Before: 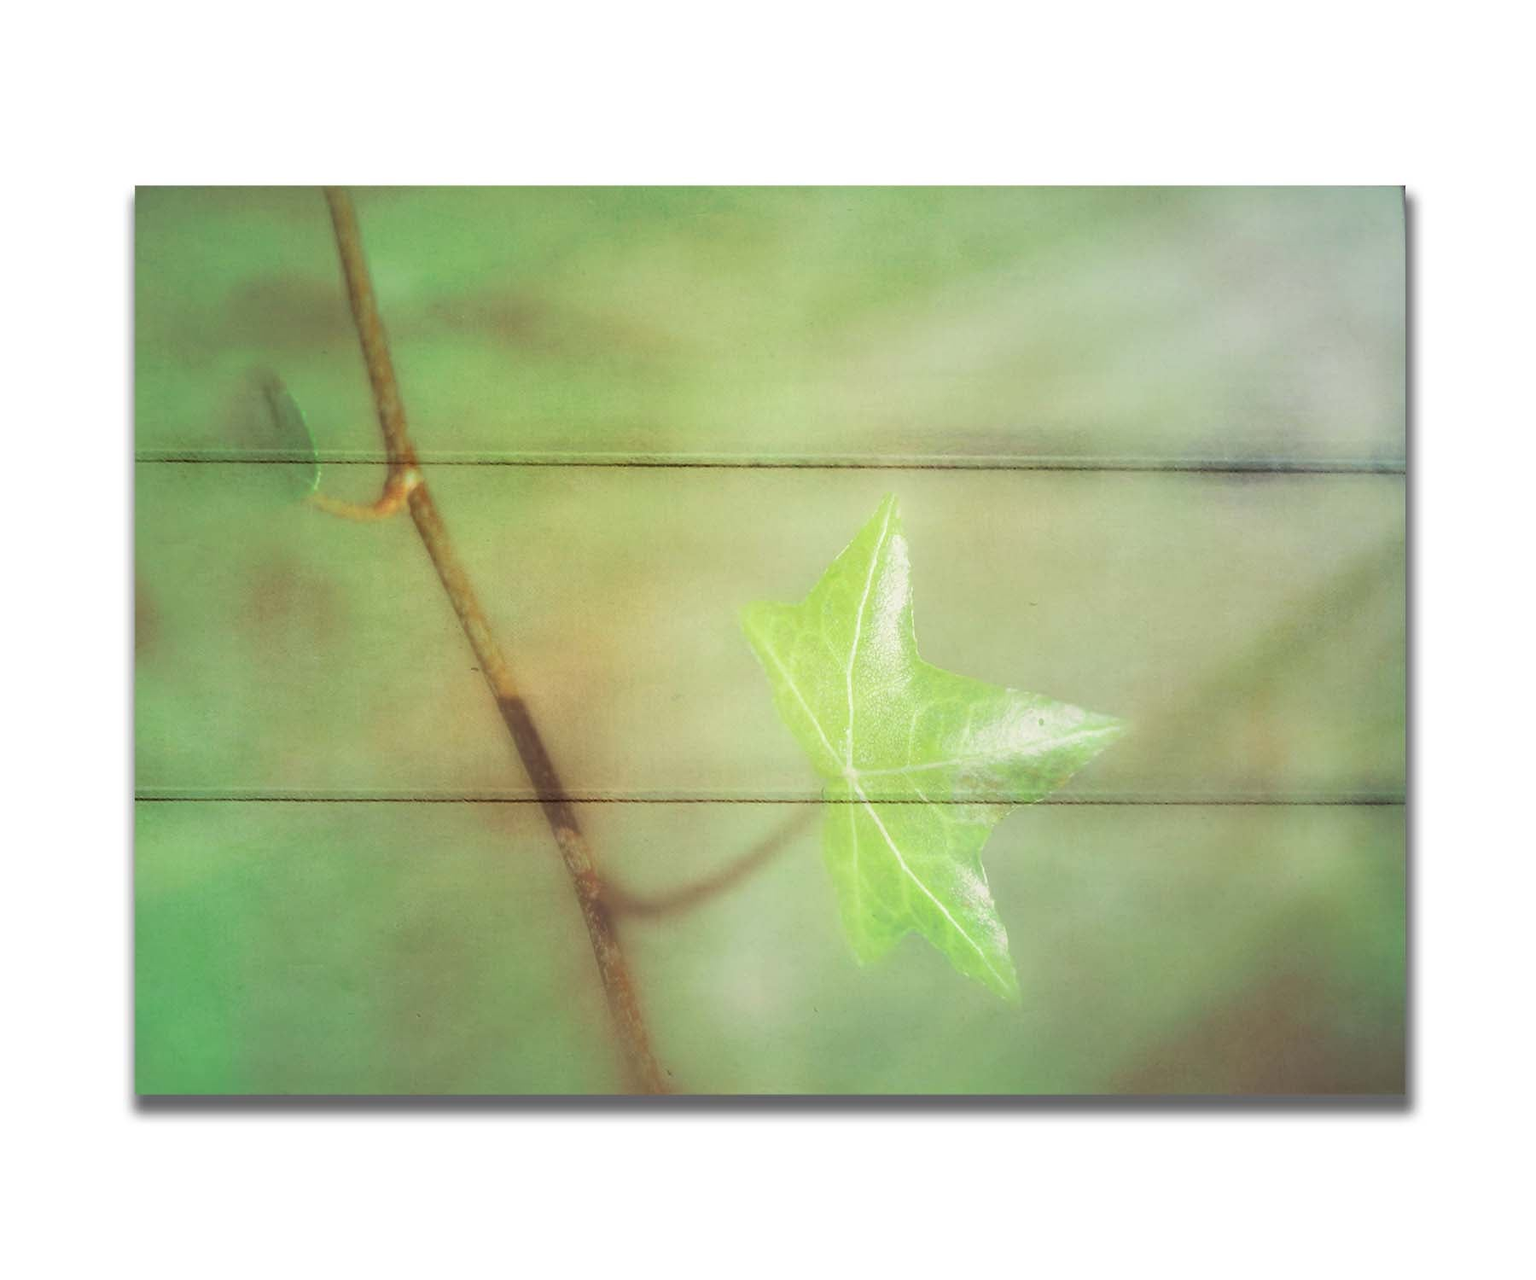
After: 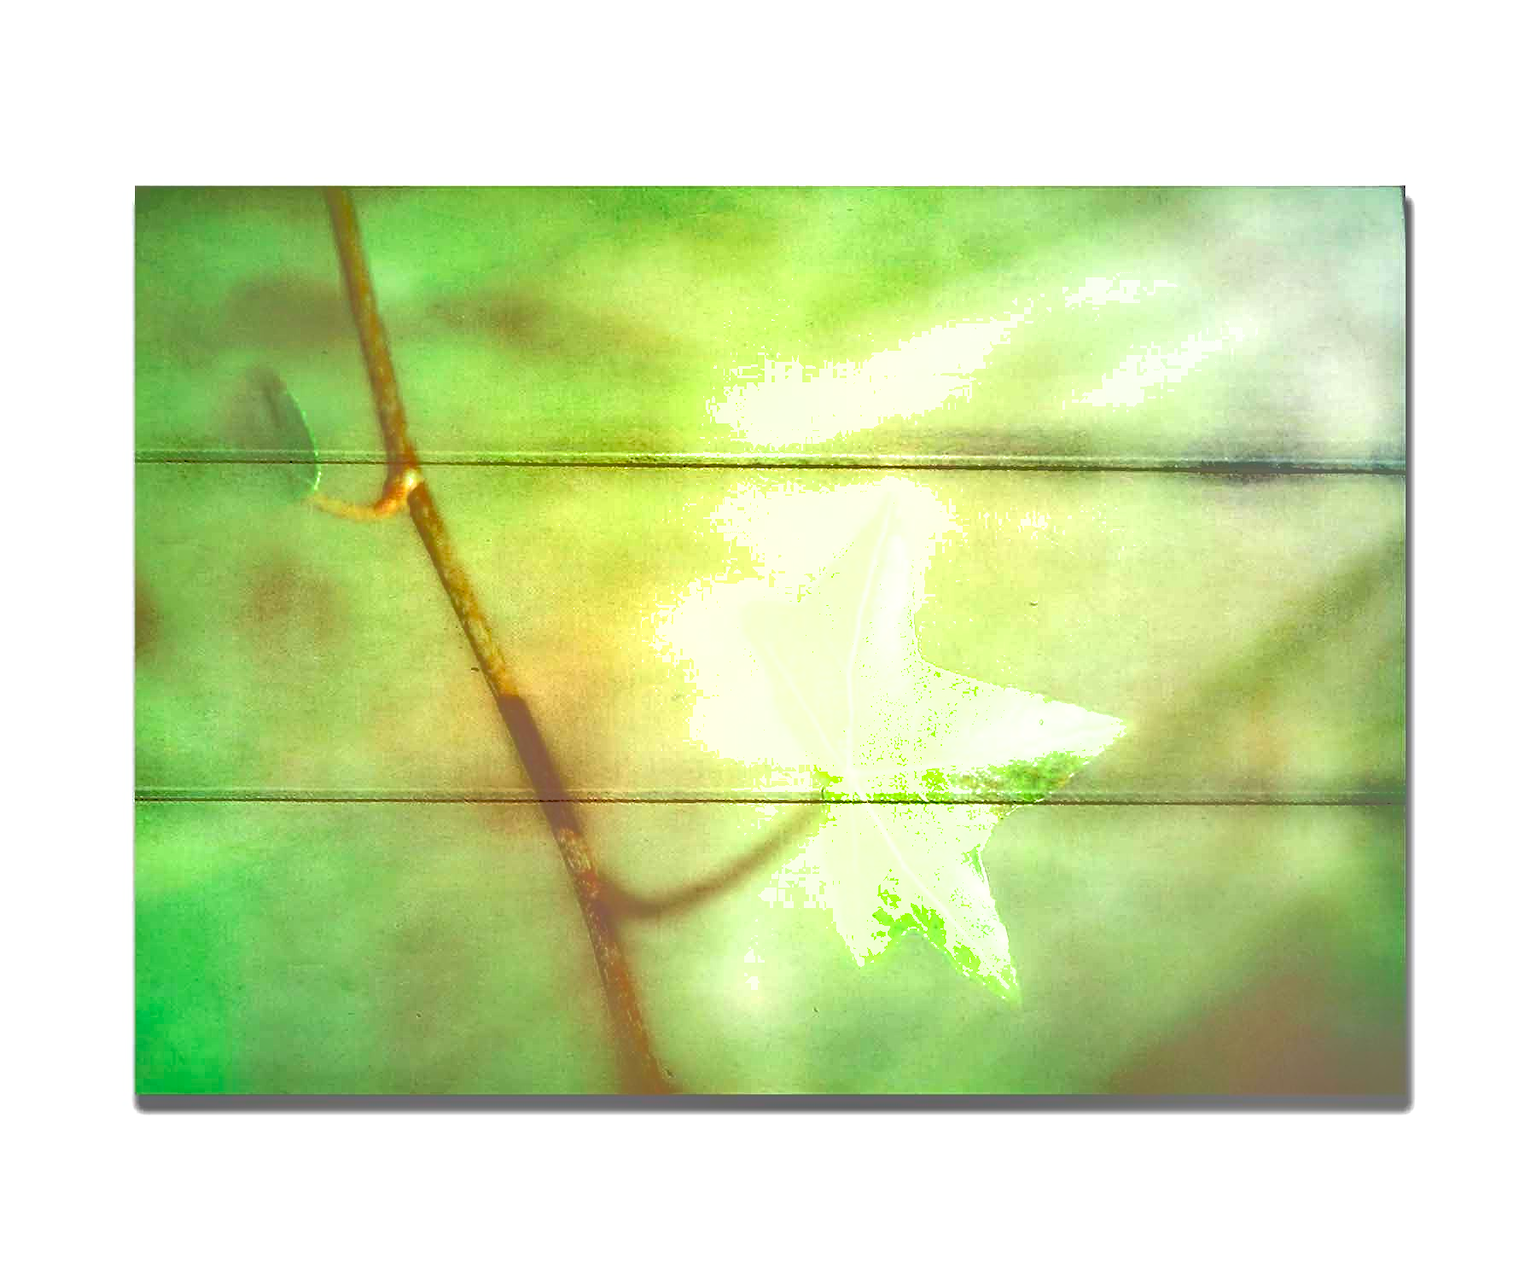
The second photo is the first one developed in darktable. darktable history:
shadows and highlights: shadows 39.36, highlights -59.79
sharpen: on, module defaults
levels: levels [0.036, 0.364, 0.827]
exposure: exposure 0.167 EV, compensate exposure bias true, compensate highlight preservation false
